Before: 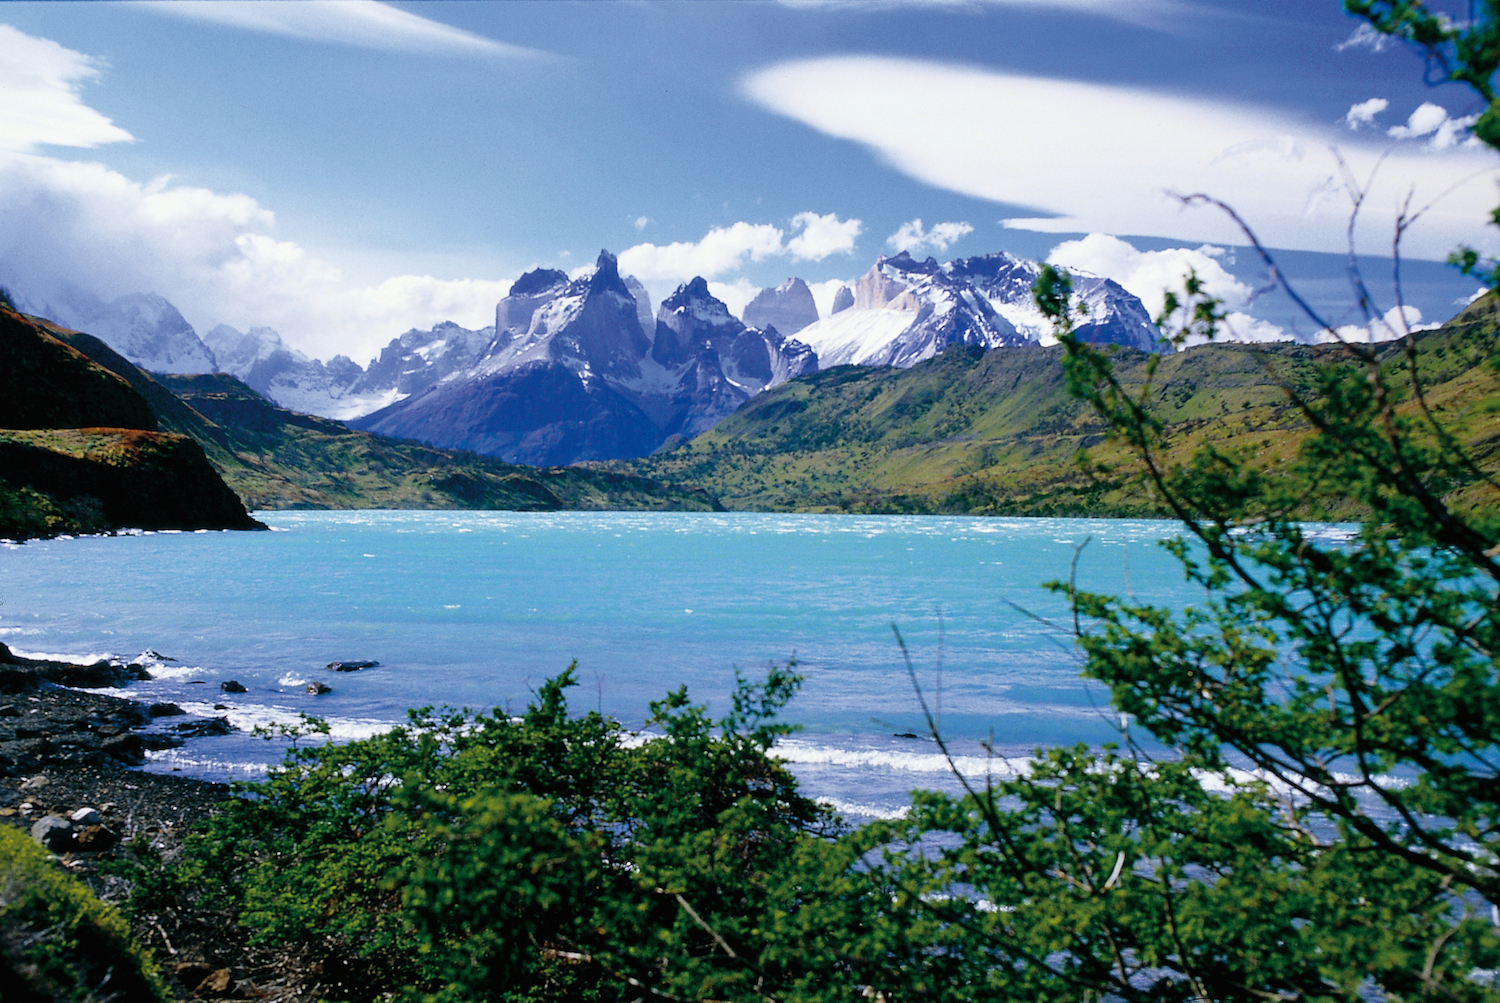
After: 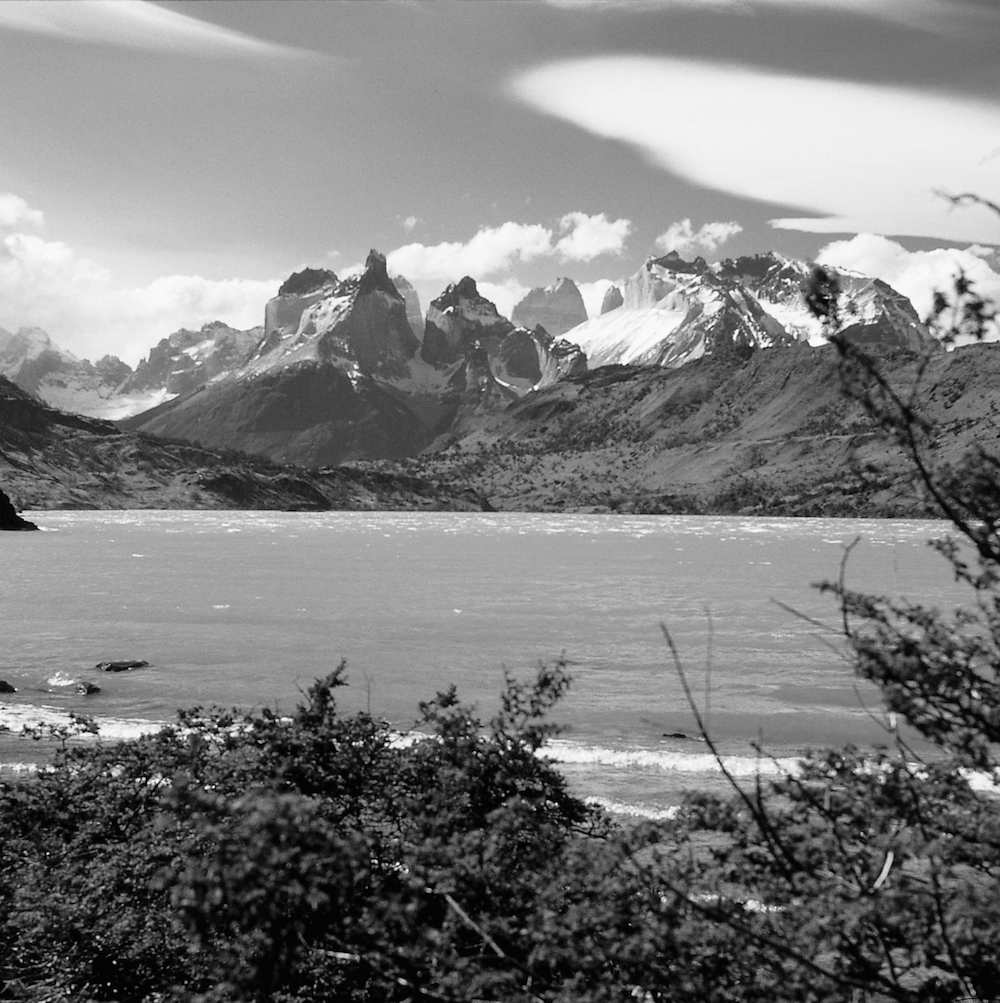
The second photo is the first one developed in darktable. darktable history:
monochrome: on, module defaults
crop and rotate: left 15.446%, right 17.836%
